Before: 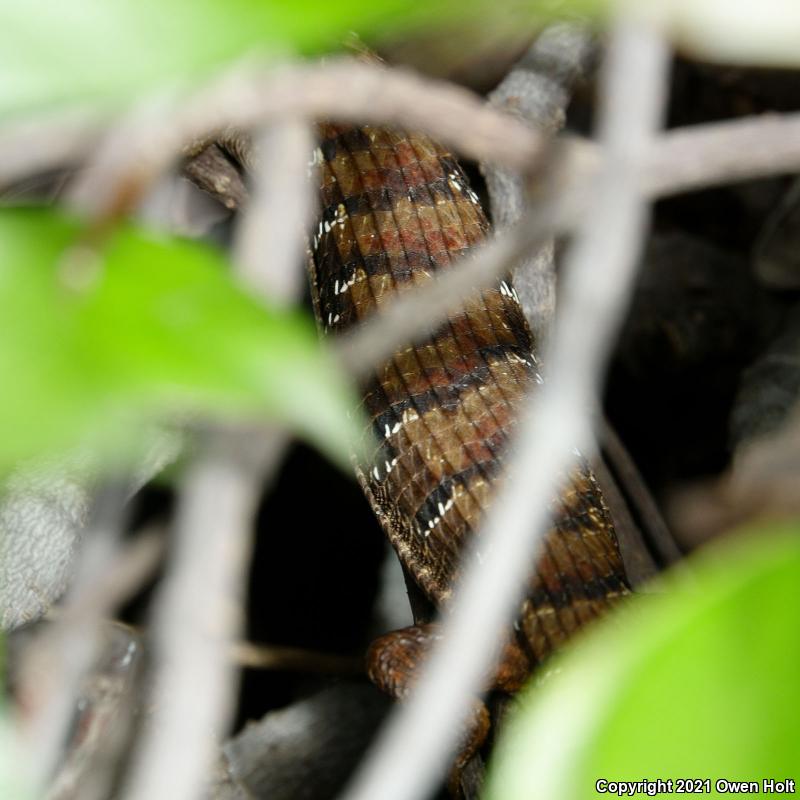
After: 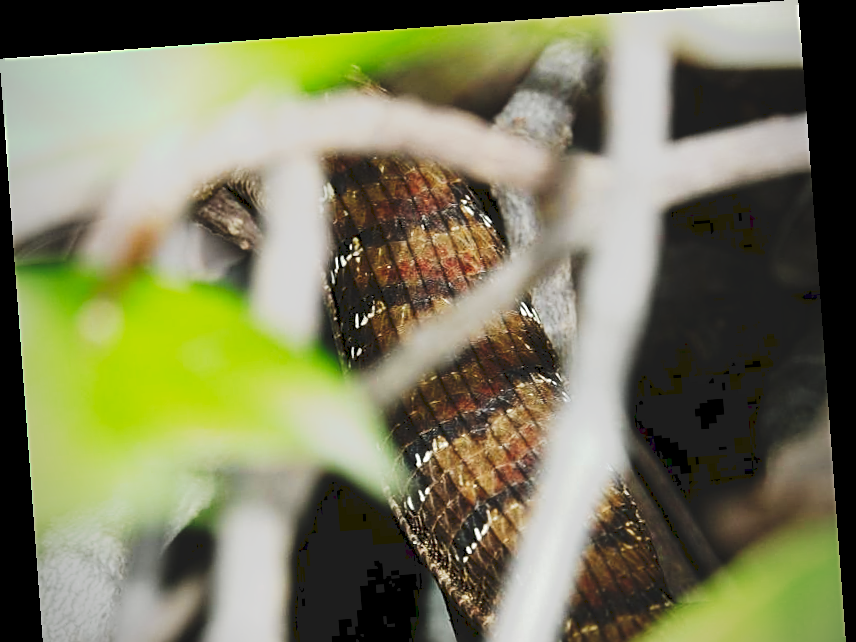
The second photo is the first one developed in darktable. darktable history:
crop: bottom 24.967%
rotate and perspective: rotation -4.25°, automatic cropping off
vignetting: on, module defaults
tone curve: curves: ch0 [(0, 0) (0.003, 0.108) (0.011, 0.113) (0.025, 0.113) (0.044, 0.121) (0.069, 0.132) (0.1, 0.145) (0.136, 0.158) (0.177, 0.182) (0.224, 0.215) (0.277, 0.27) (0.335, 0.341) (0.399, 0.424) (0.468, 0.528) (0.543, 0.622) (0.623, 0.721) (0.709, 0.79) (0.801, 0.846) (0.898, 0.871) (1, 1)], preserve colors none
sharpen: on, module defaults
